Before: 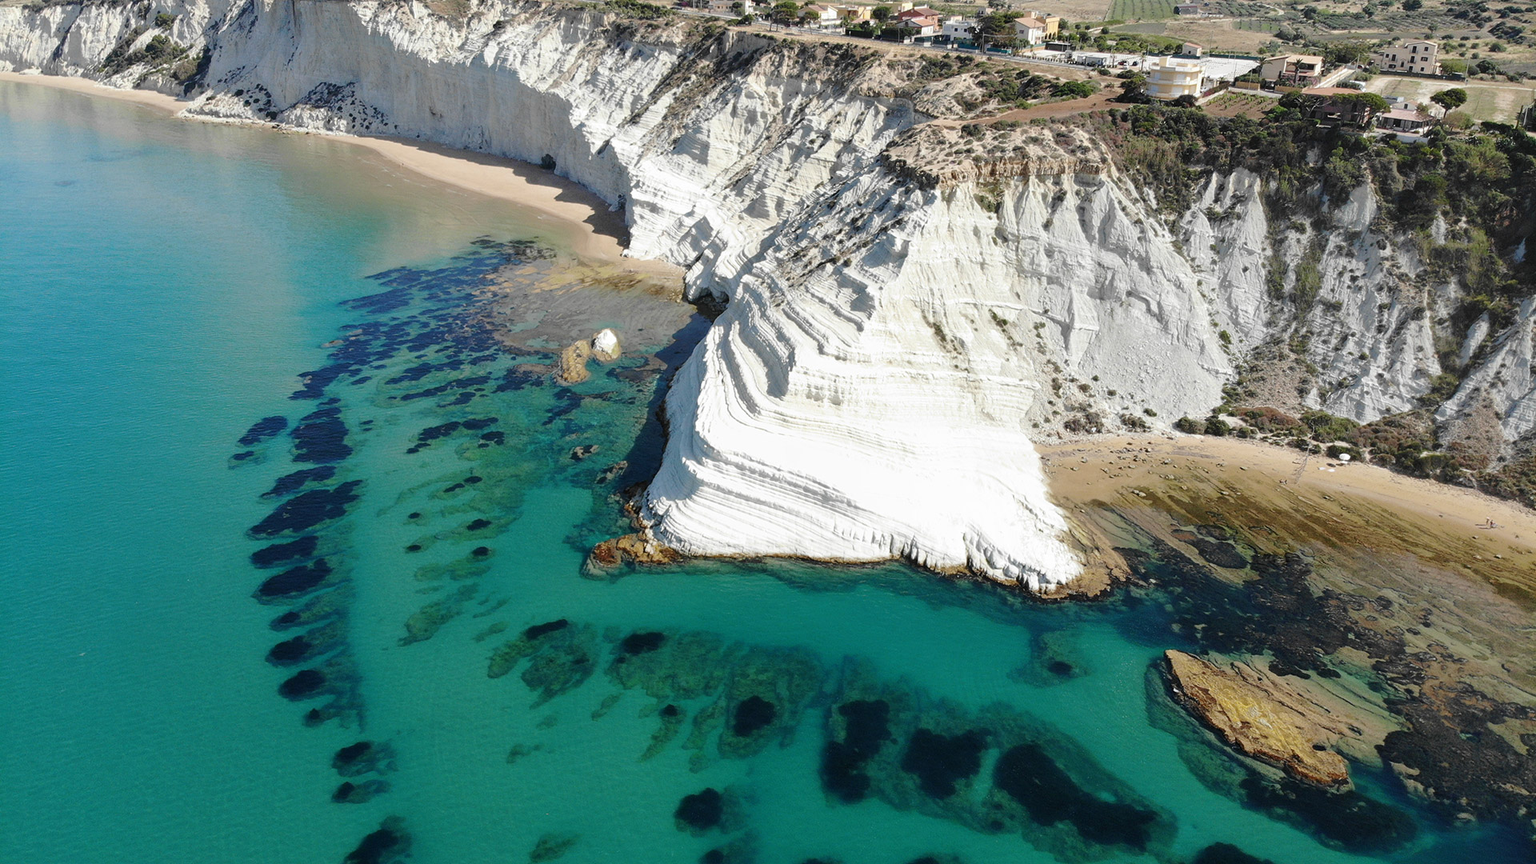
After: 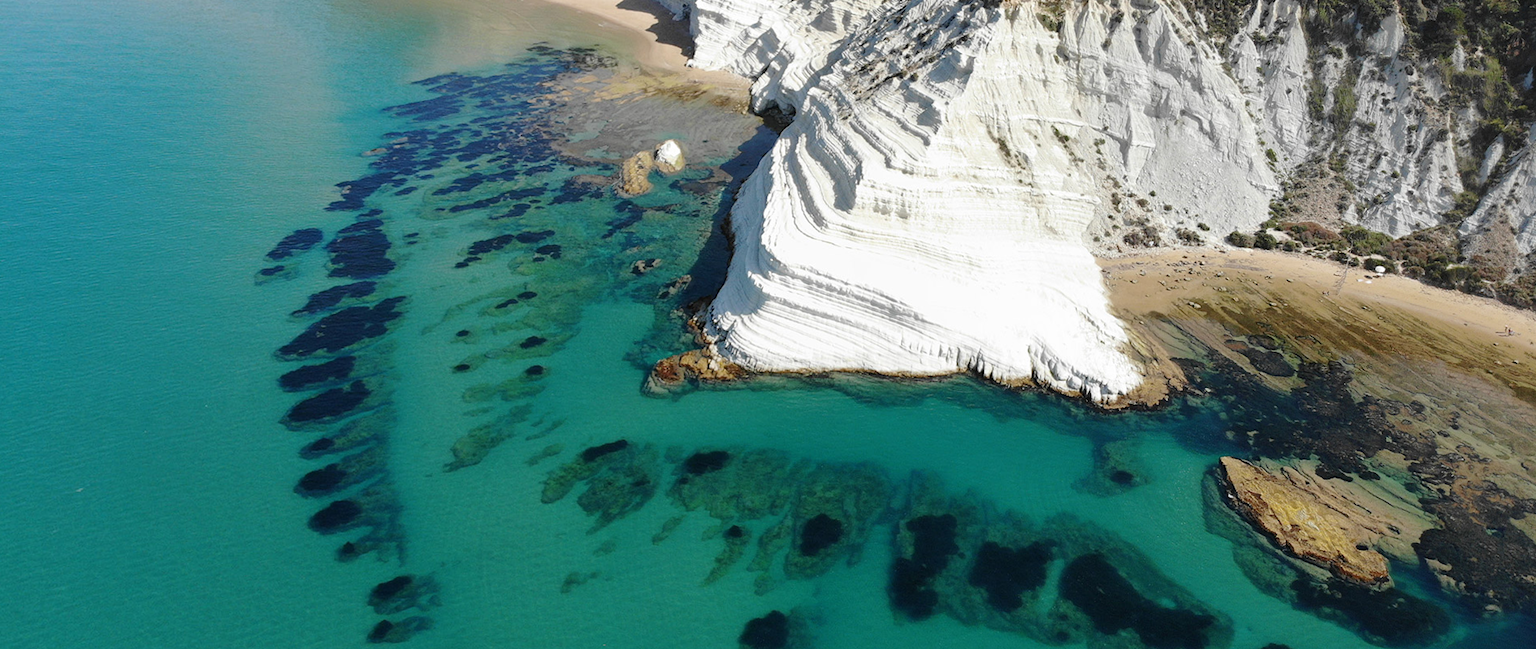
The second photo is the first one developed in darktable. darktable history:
crop and rotate: top 18.507%
rotate and perspective: rotation -0.013°, lens shift (vertical) -0.027, lens shift (horizontal) 0.178, crop left 0.016, crop right 0.989, crop top 0.082, crop bottom 0.918
